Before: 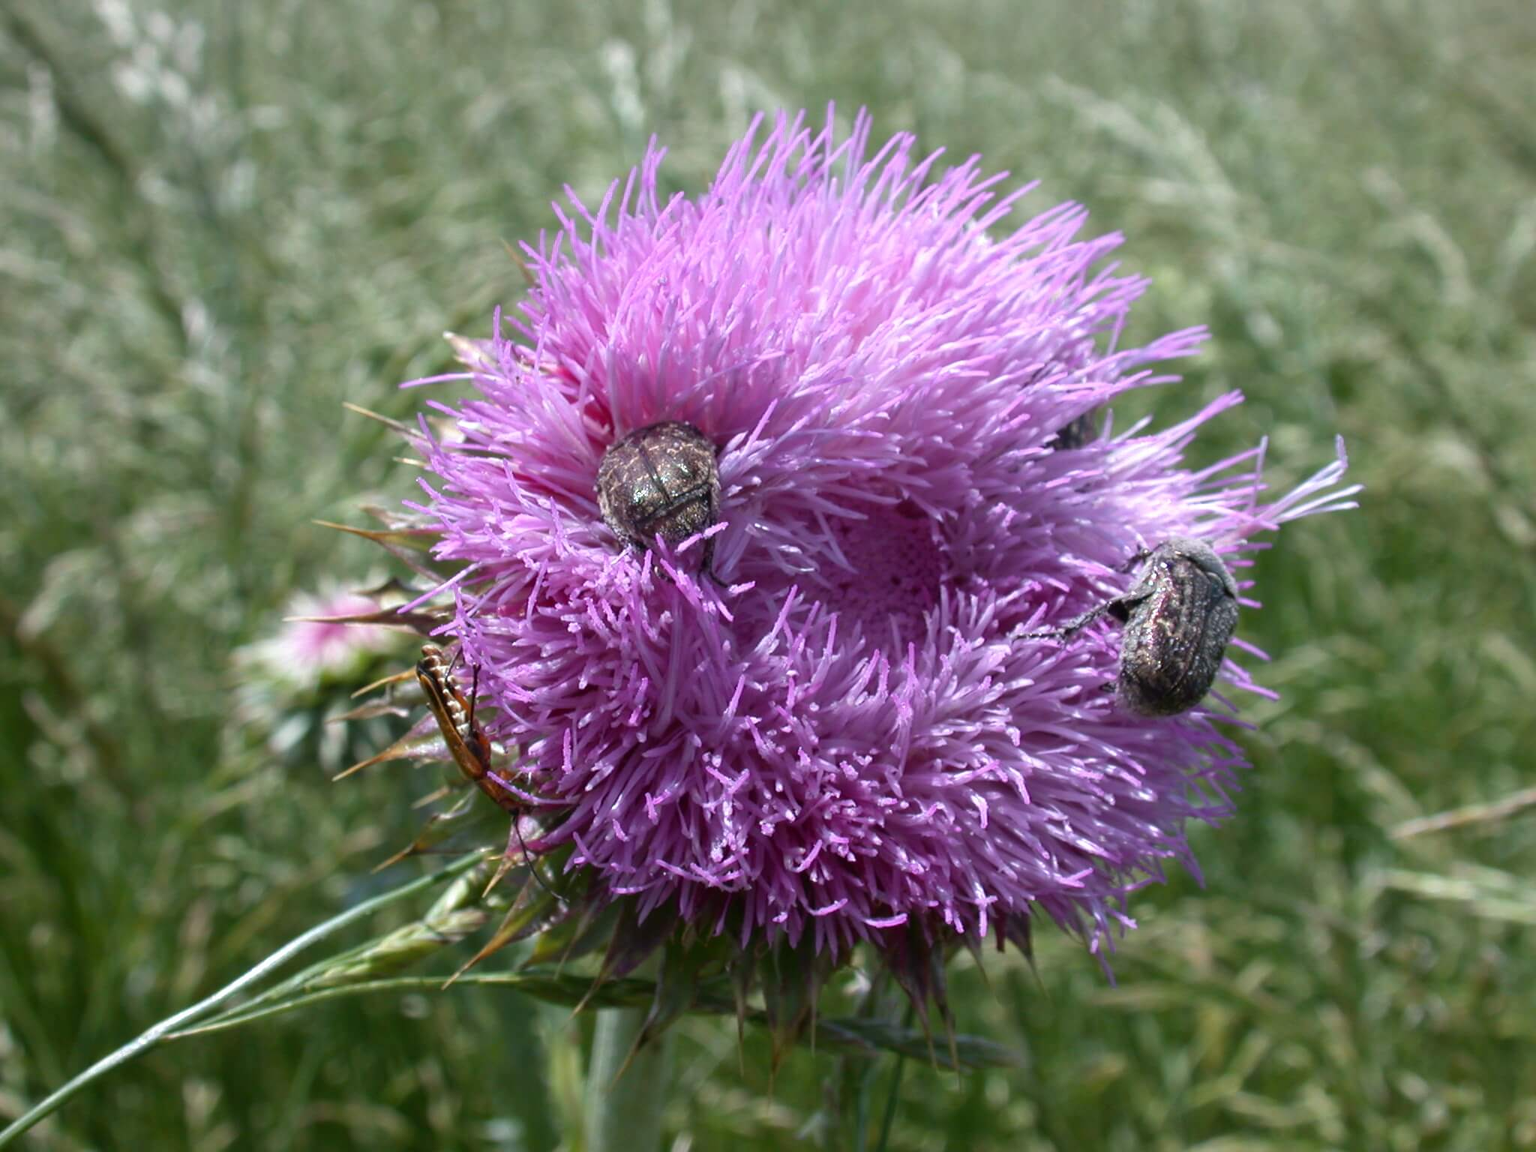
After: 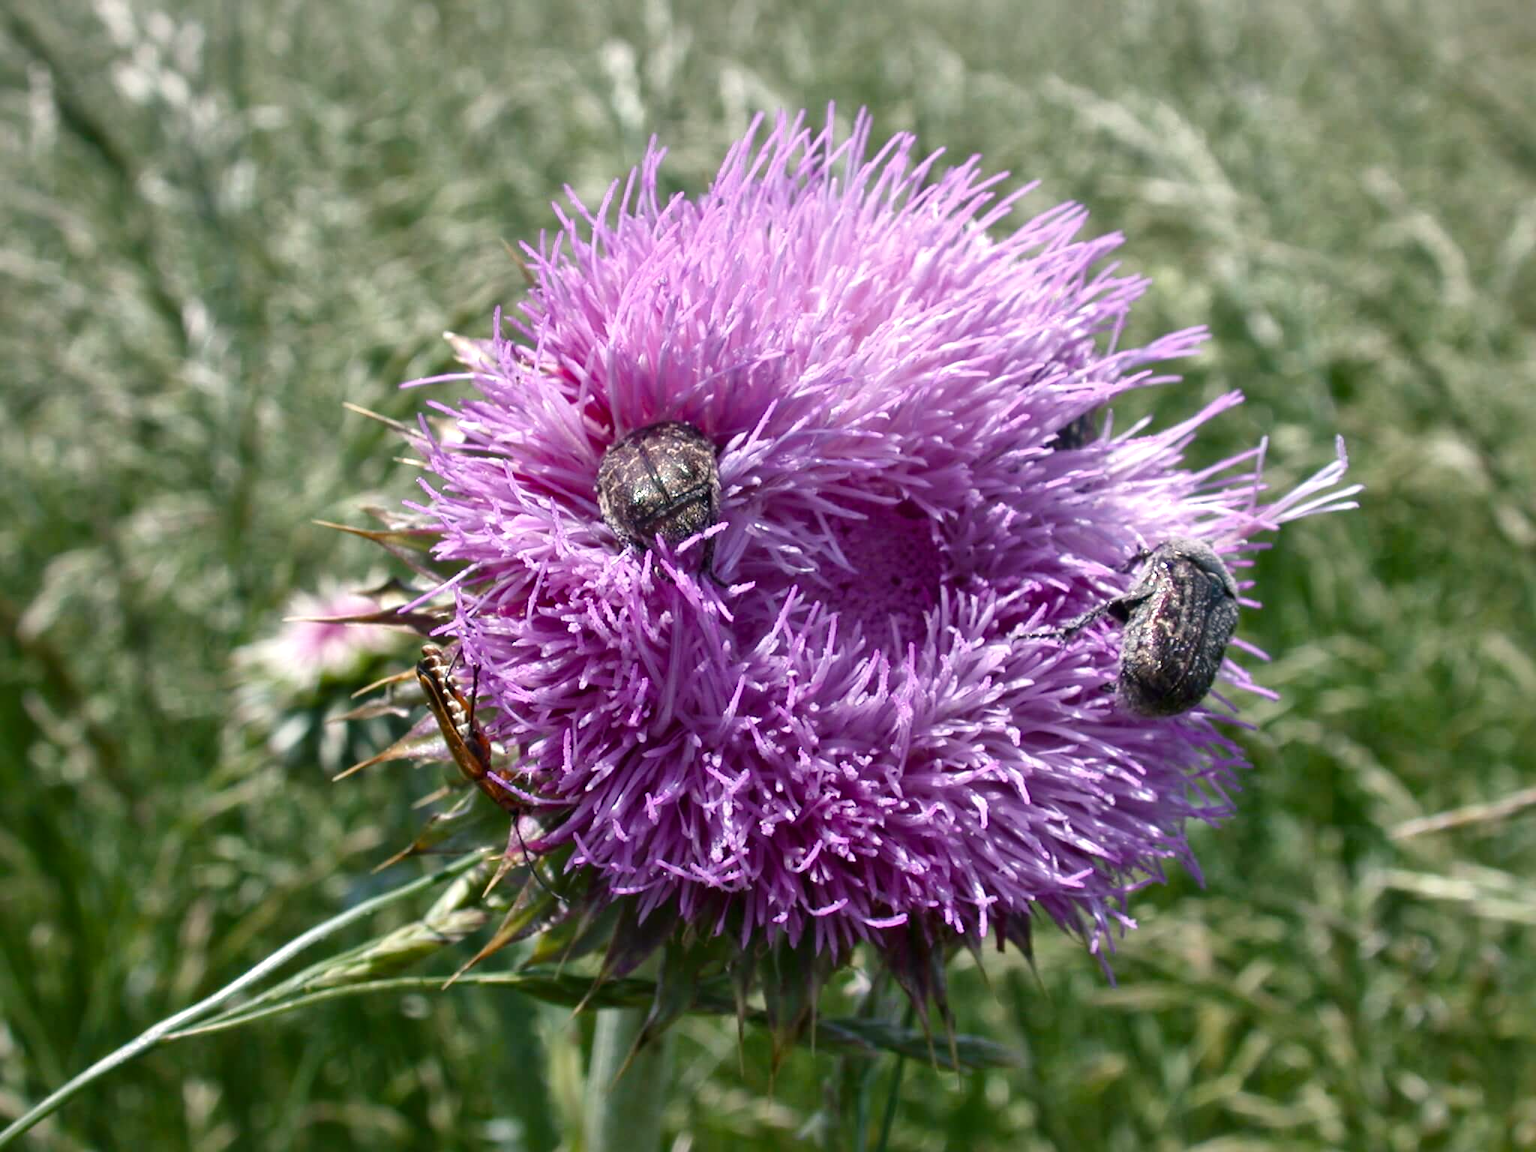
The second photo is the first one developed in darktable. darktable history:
color balance rgb: shadows lift › chroma 2%, shadows lift › hue 250°, power › hue 326.4°, highlights gain › chroma 2%, highlights gain › hue 64.8°, global offset › luminance 0.5%, global offset › hue 58.8°, perceptual saturation grading › highlights -25%, perceptual saturation grading › shadows 30%, global vibrance 15%
local contrast: mode bilateral grid, contrast 25, coarseness 60, detail 151%, midtone range 0.2
